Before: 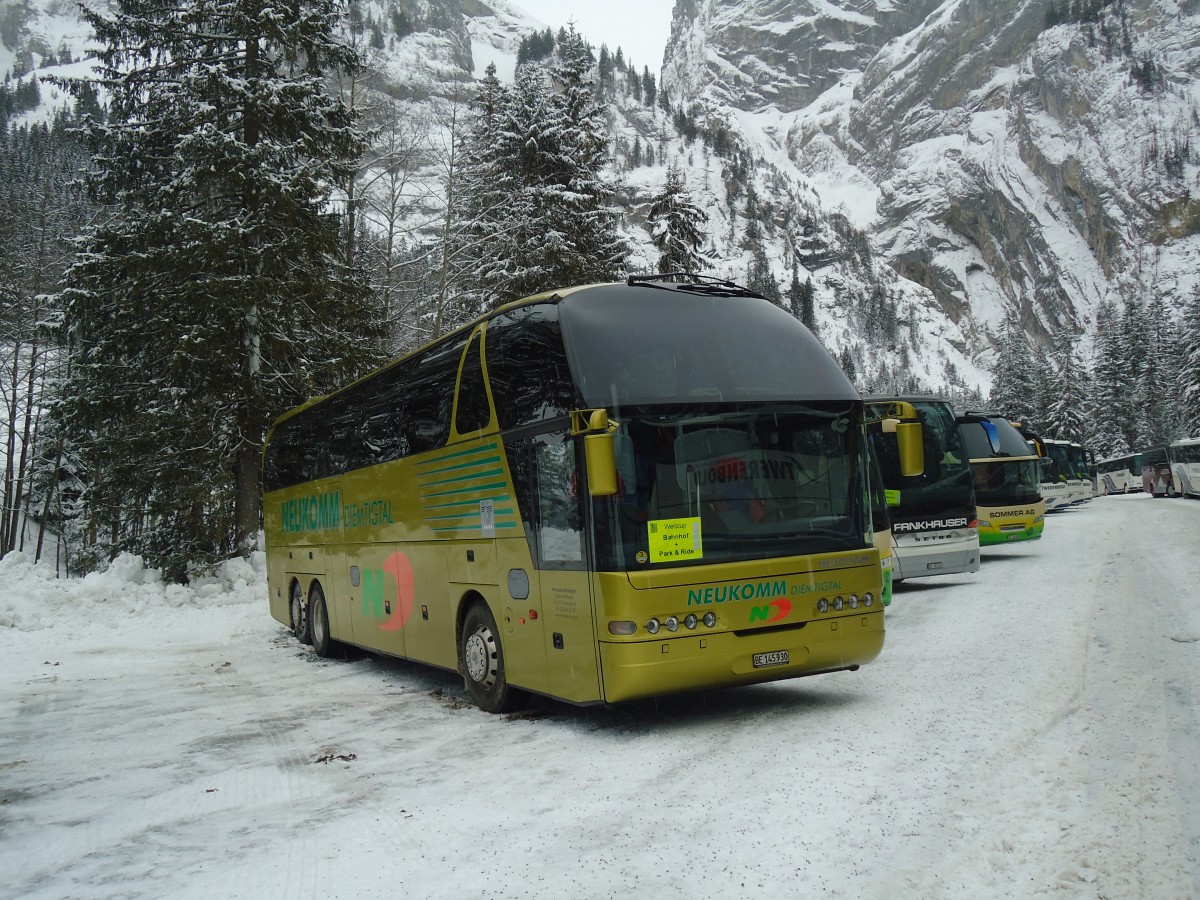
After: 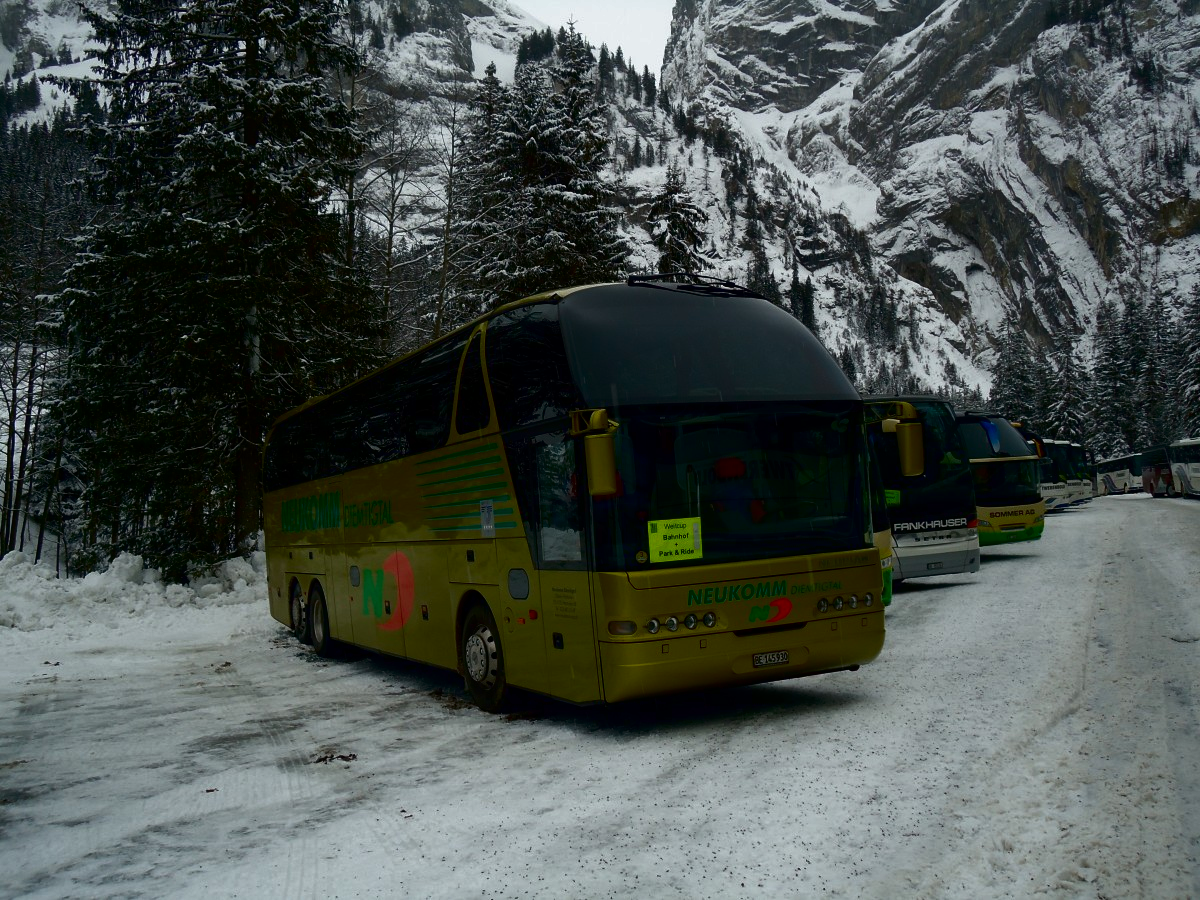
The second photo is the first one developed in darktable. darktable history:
contrast brightness saturation: contrast 0.087, brightness -0.571, saturation 0.17
